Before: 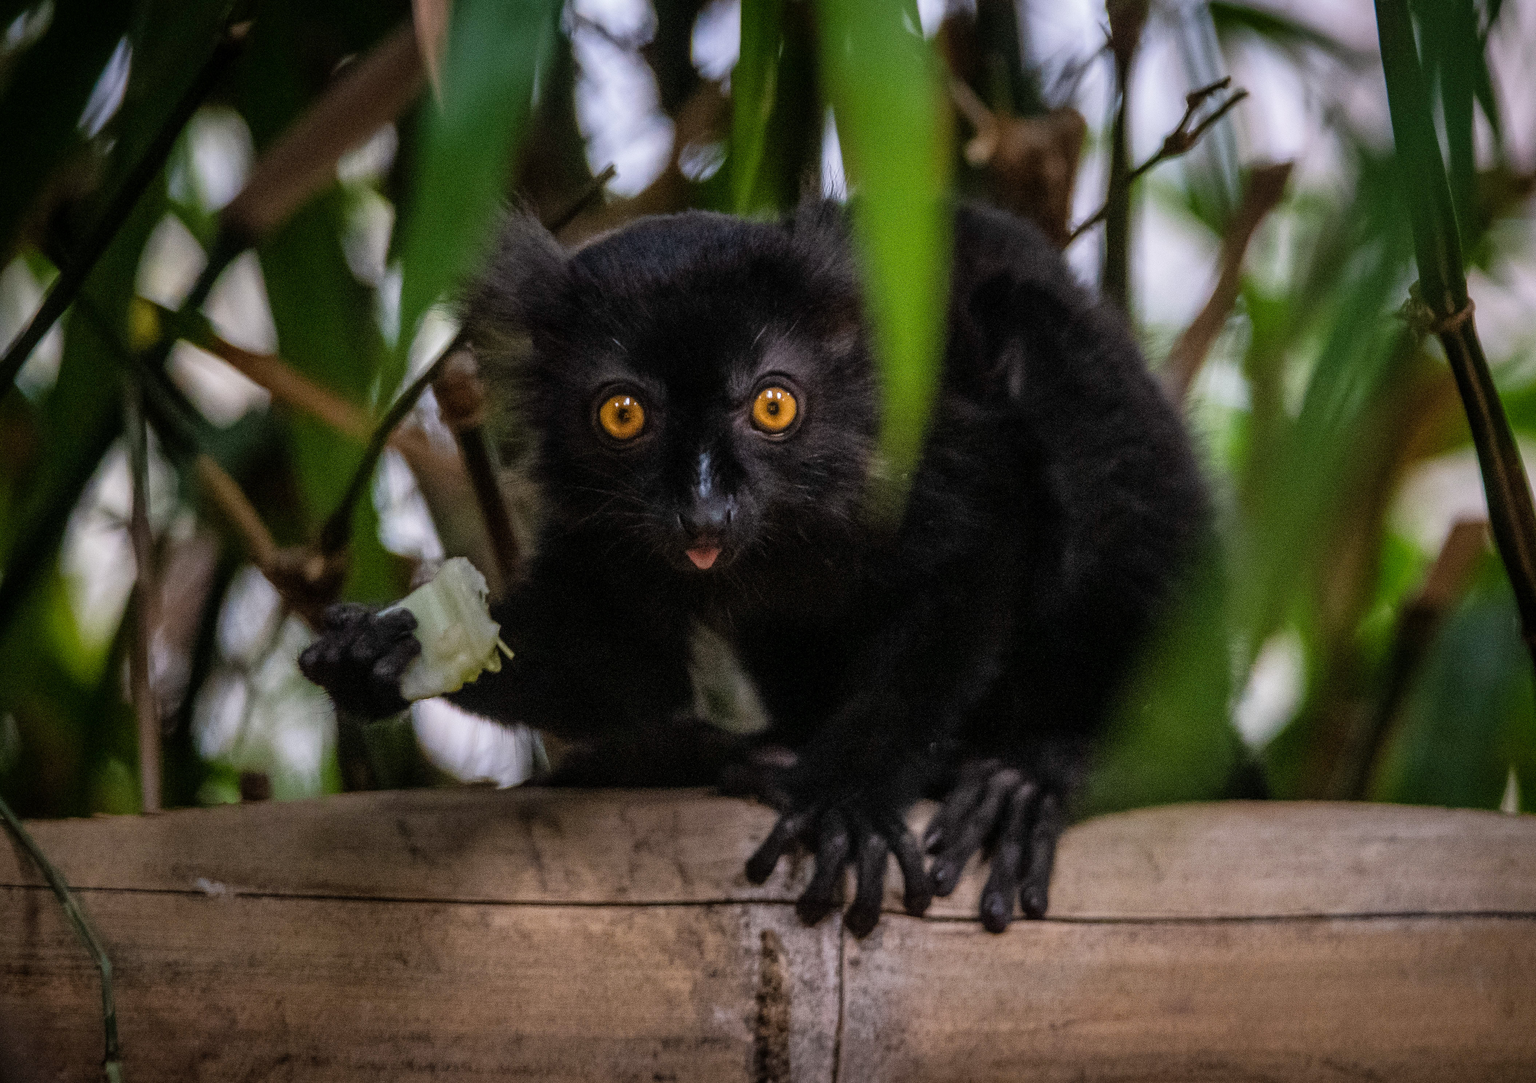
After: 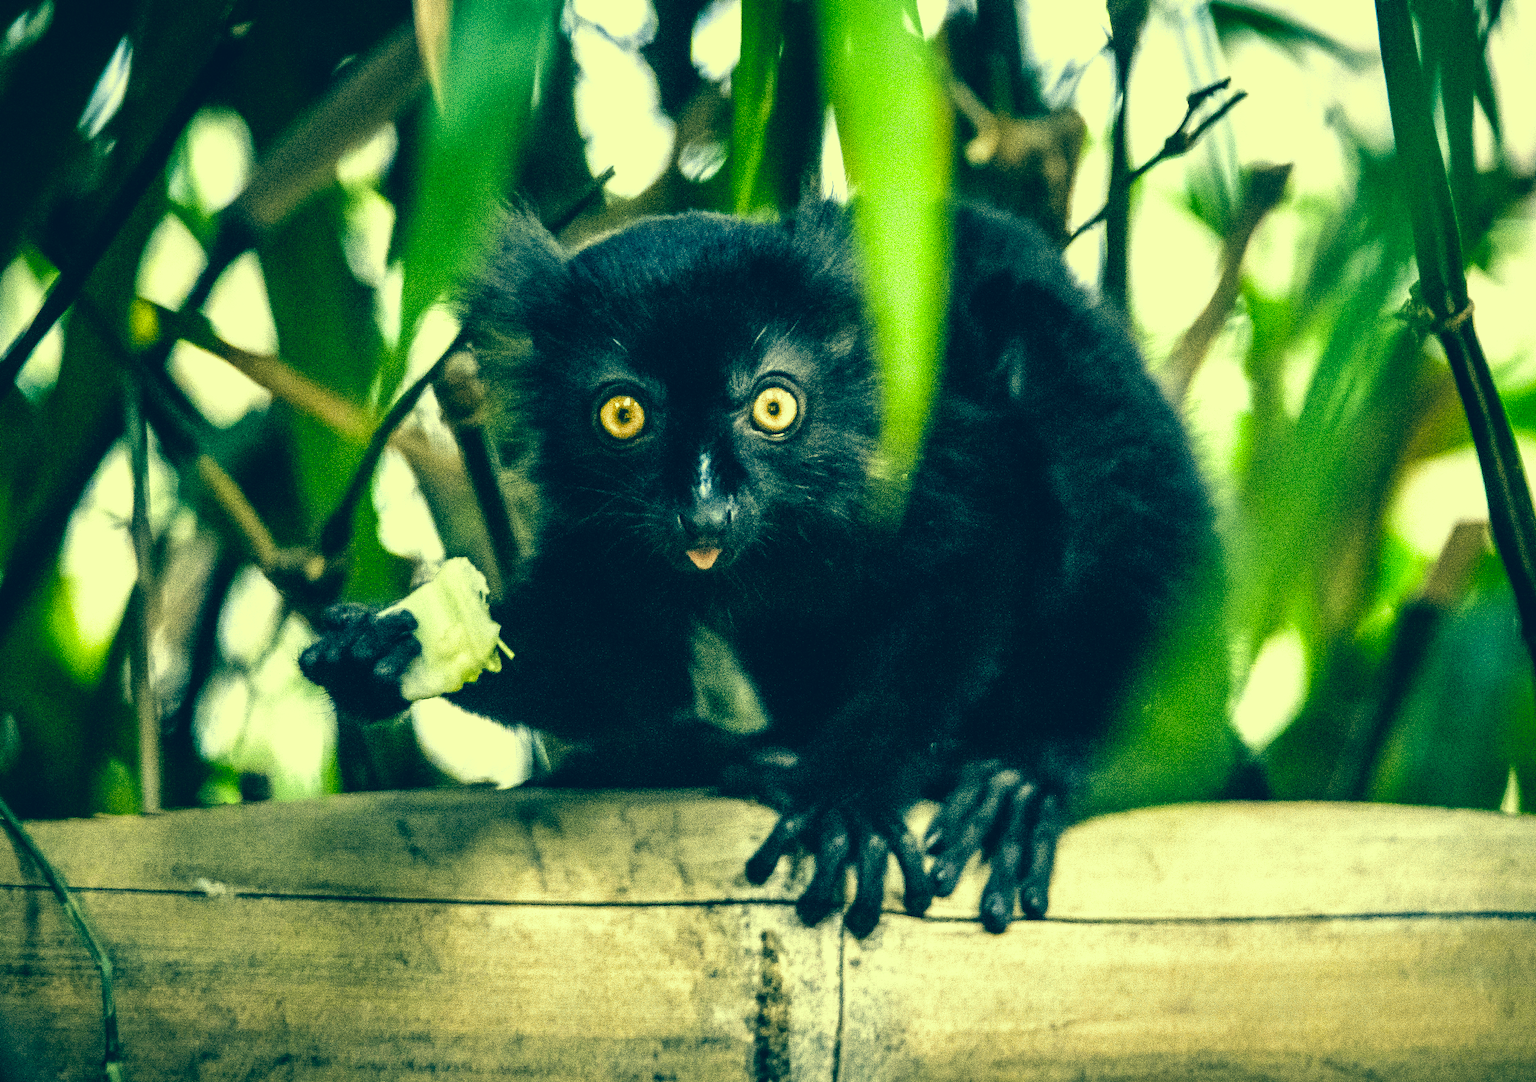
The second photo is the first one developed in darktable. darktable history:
filmic rgb: black relative exposure -9.1 EV, white relative exposure 2.32 EV, hardness 7.45
color correction: highlights a* -15.79, highlights b* 39.72, shadows a* -39.22, shadows b* -25.6
exposure: black level correction 0, exposure 1.664 EV, compensate highlight preservation false
